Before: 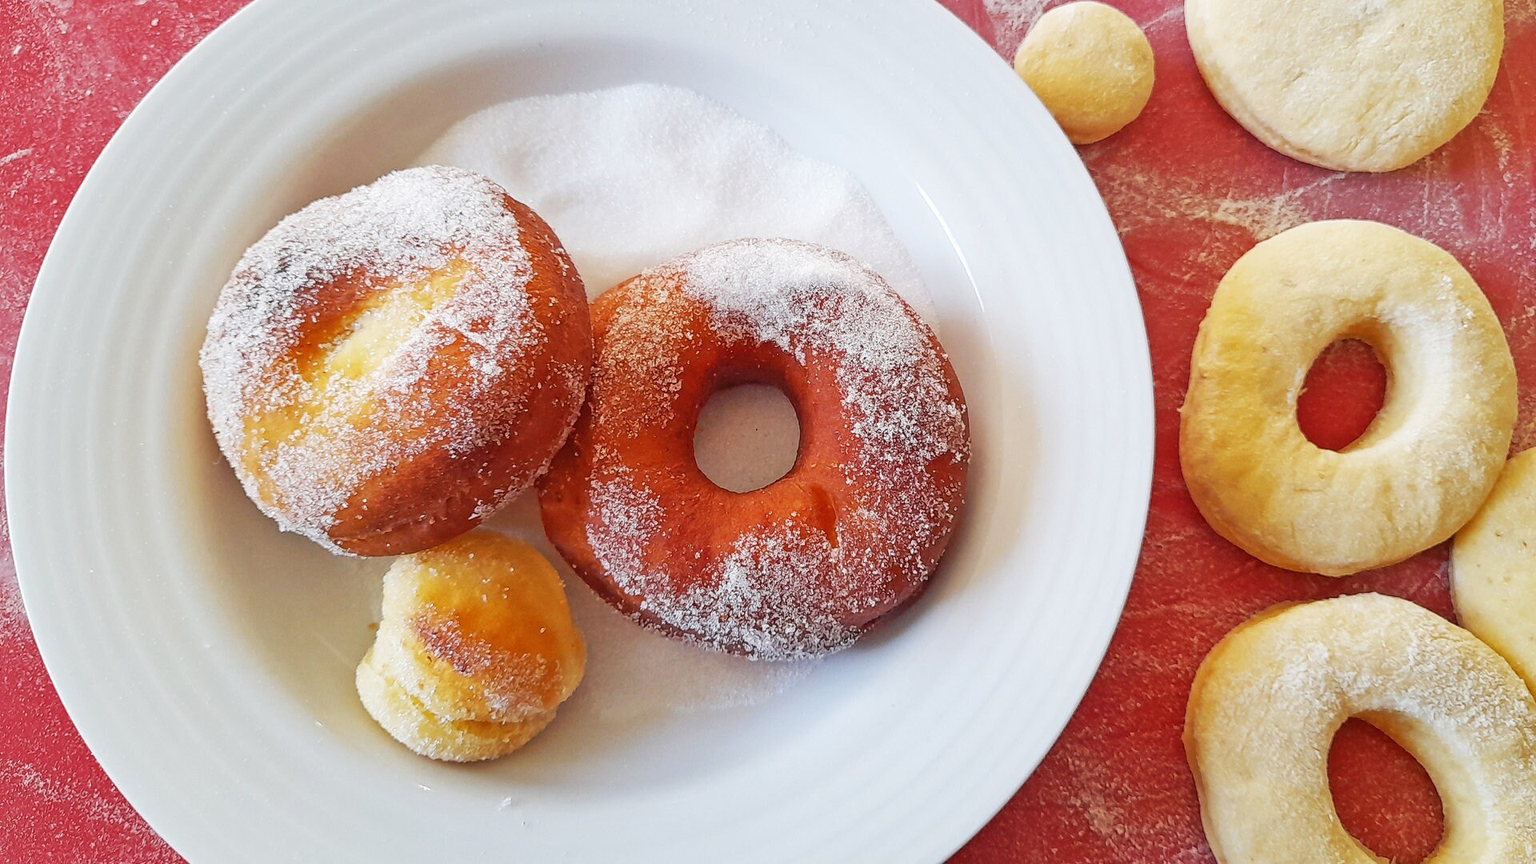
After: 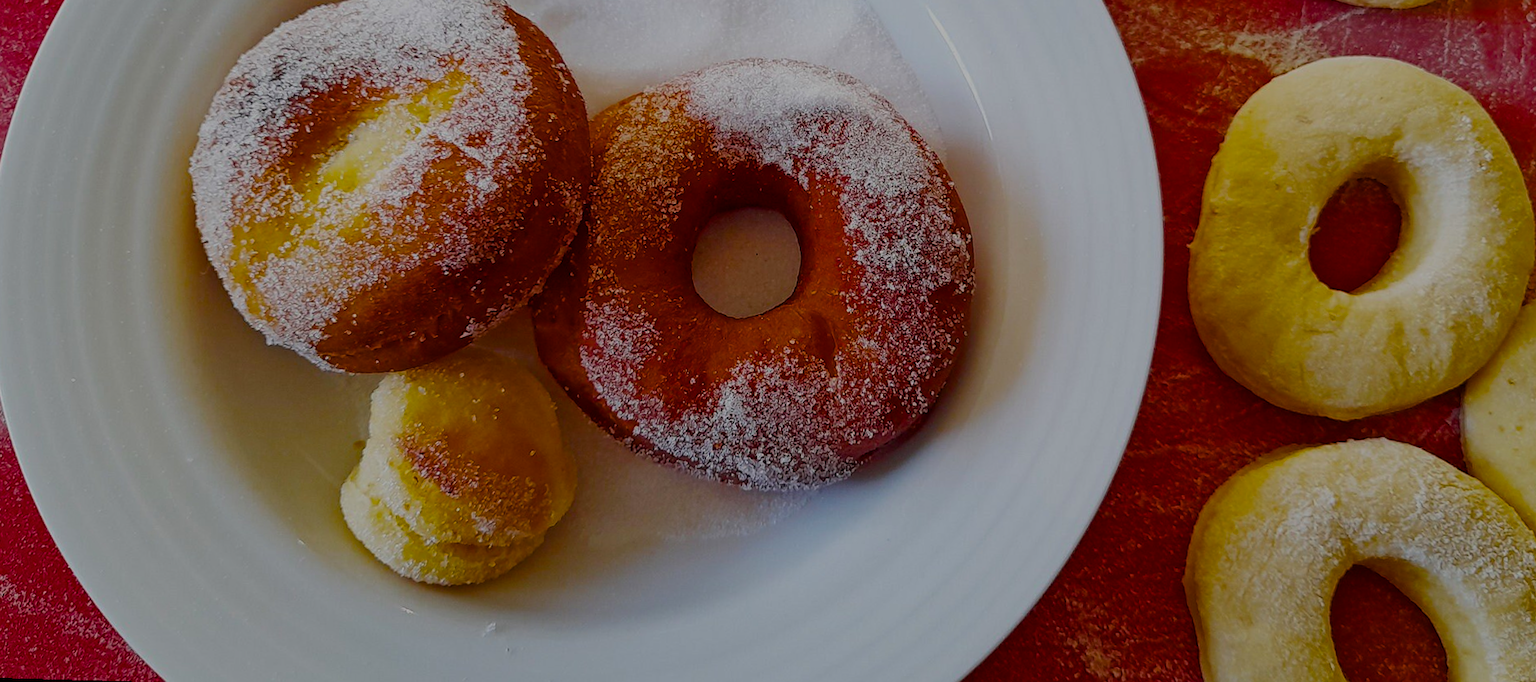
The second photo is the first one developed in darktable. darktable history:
color balance rgb: linear chroma grading › global chroma 9%, perceptual saturation grading › global saturation 36%, perceptual saturation grading › shadows 35%, perceptual brilliance grading › global brilliance 15%, perceptual brilliance grading › shadows -35%, global vibrance 15%
crop and rotate: top 19.998%
rotate and perspective: rotation 1.57°, crop left 0.018, crop right 0.982, crop top 0.039, crop bottom 0.961
exposure: exposure -1.468 EV, compensate highlight preservation false
